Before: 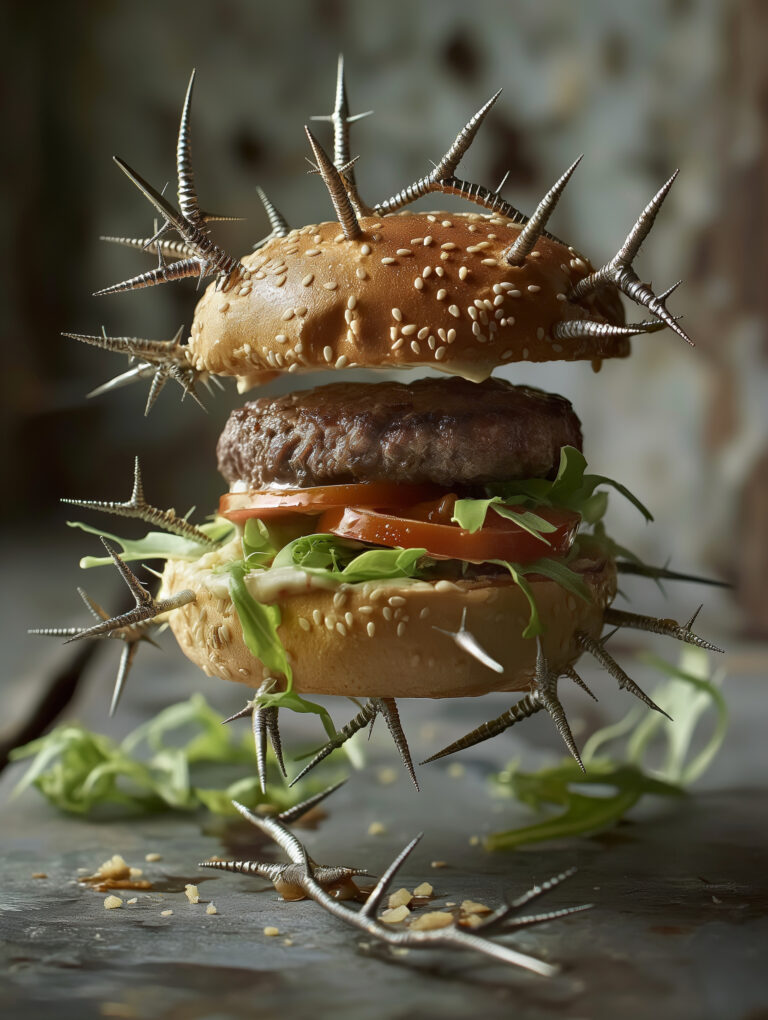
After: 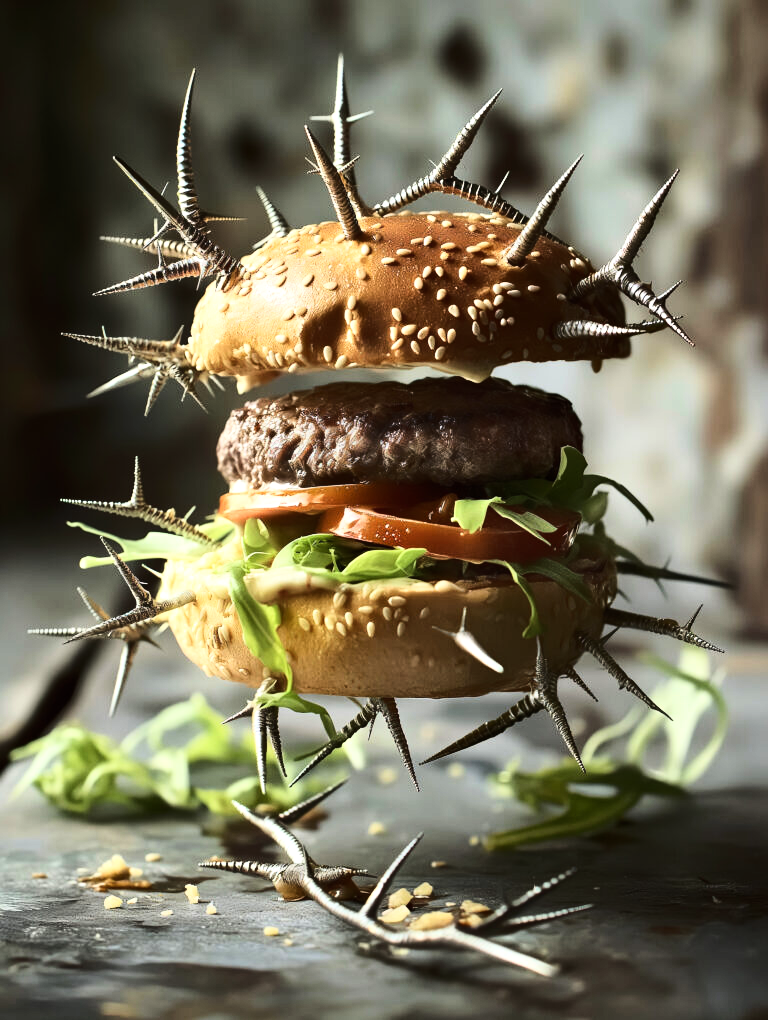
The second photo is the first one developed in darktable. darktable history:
base curve: curves: ch0 [(0, 0) (0.028, 0.03) (0.121, 0.232) (0.46, 0.748) (0.859, 0.968) (1, 1)]
tone equalizer: -8 EV -0.75 EV, -7 EV -0.7 EV, -6 EV -0.6 EV, -5 EV -0.4 EV, -3 EV 0.4 EV, -2 EV 0.6 EV, -1 EV 0.7 EV, +0 EV 0.75 EV, edges refinement/feathering 500, mask exposure compensation -1.57 EV, preserve details no
